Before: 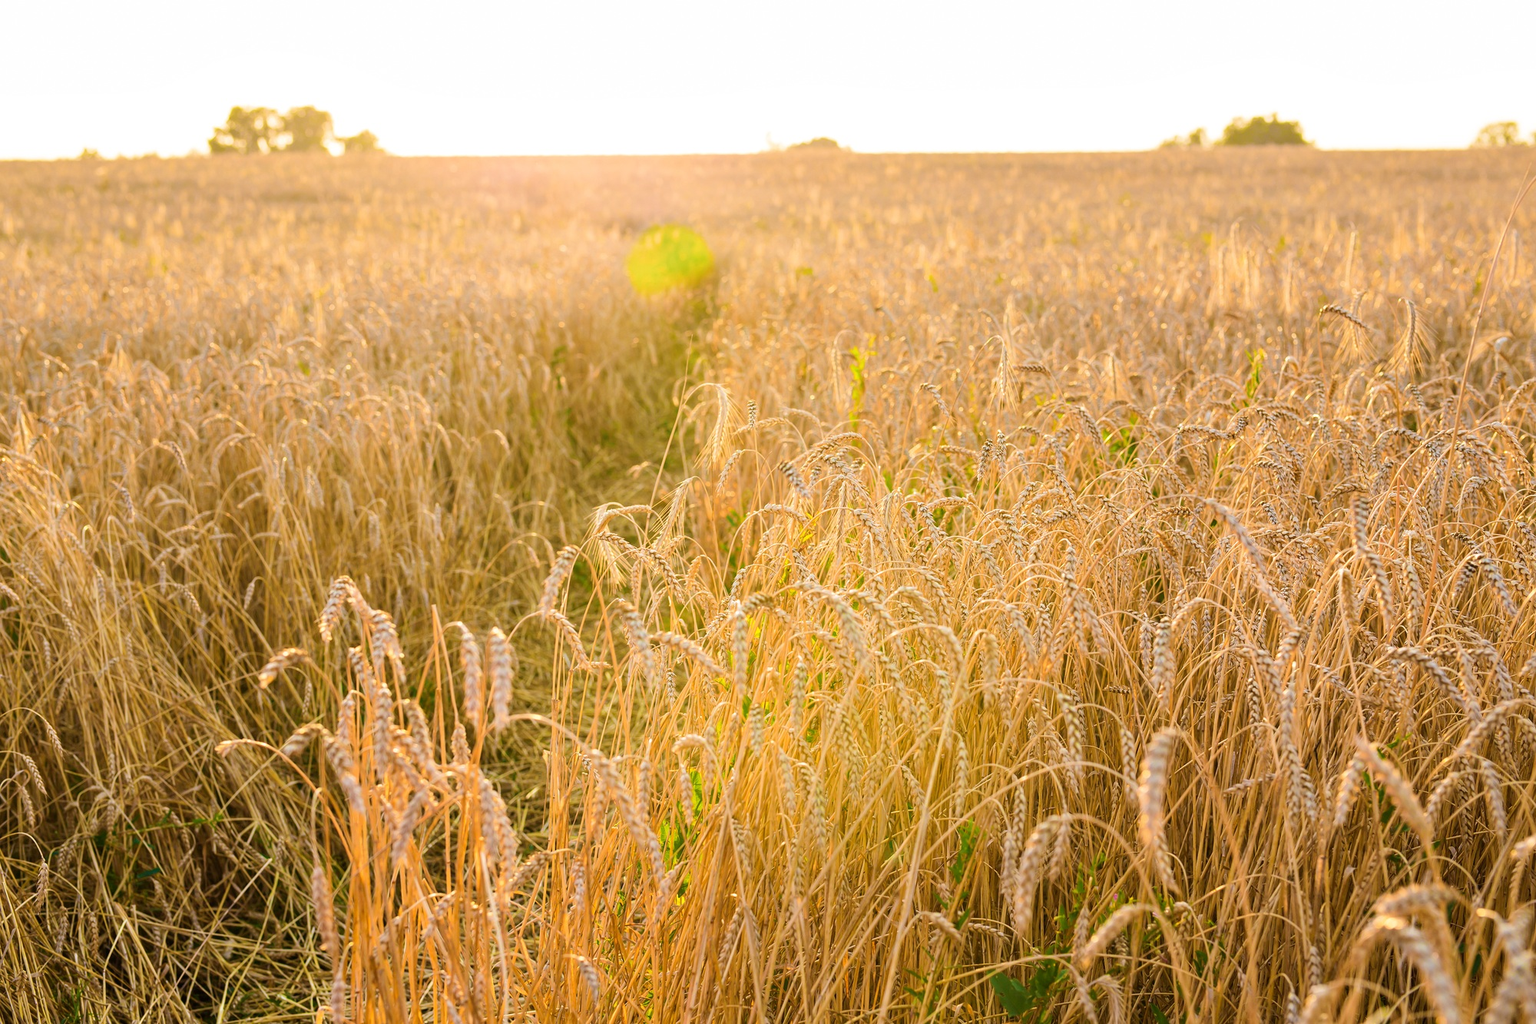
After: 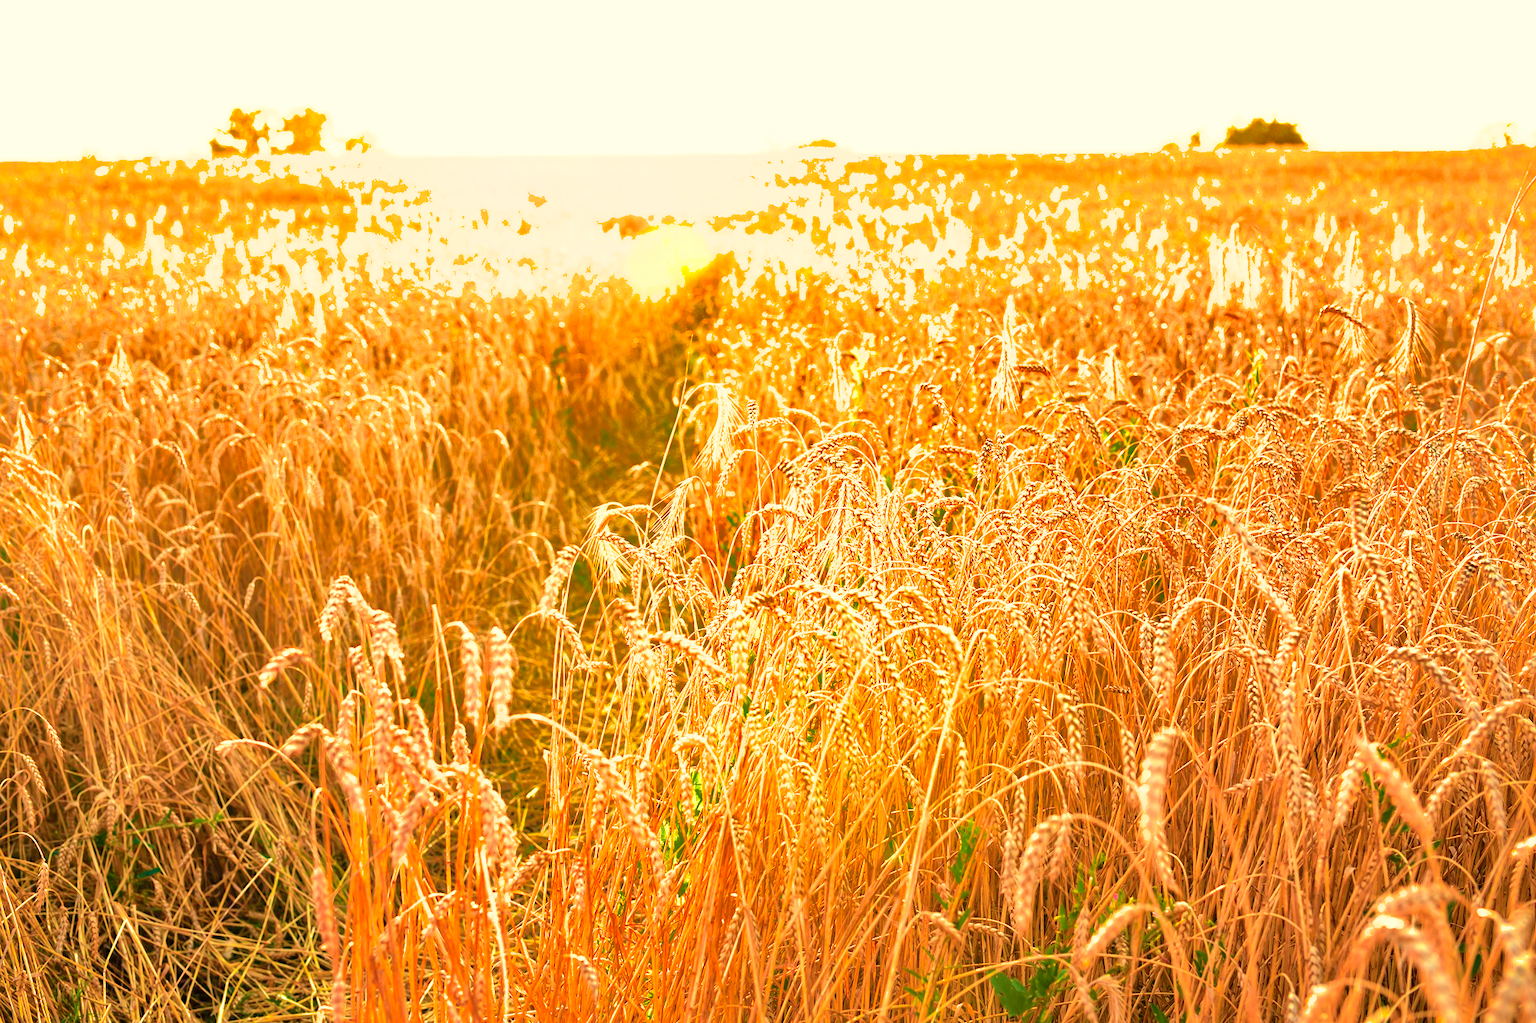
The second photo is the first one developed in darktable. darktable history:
exposure: black level correction 0, exposure 0.95 EV, compensate exposure bias true, compensate highlight preservation false
tone curve: curves: ch0 [(0, 0) (0.068, 0.031) (0.183, 0.13) (0.341, 0.319) (0.547, 0.545) (0.828, 0.817) (1, 0.968)]; ch1 [(0, 0) (0.23, 0.166) (0.34, 0.308) (0.371, 0.337) (0.429, 0.408) (0.477, 0.466) (0.499, 0.5) (0.529, 0.528) (0.559, 0.578) (0.743, 0.798) (1, 1)]; ch2 [(0, 0) (0.431, 0.419) (0.495, 0.502) (0.524, 0.525) (0.568, 0.543) (0.6, 0.597) (0.634, 0.644) (0.728, 0.722) (1, 1)], color space Lab, independent channels, preserve colors none
shadows and highlights: shadows 40, highlights -60
white balance: red 1.08, blue 0.791
